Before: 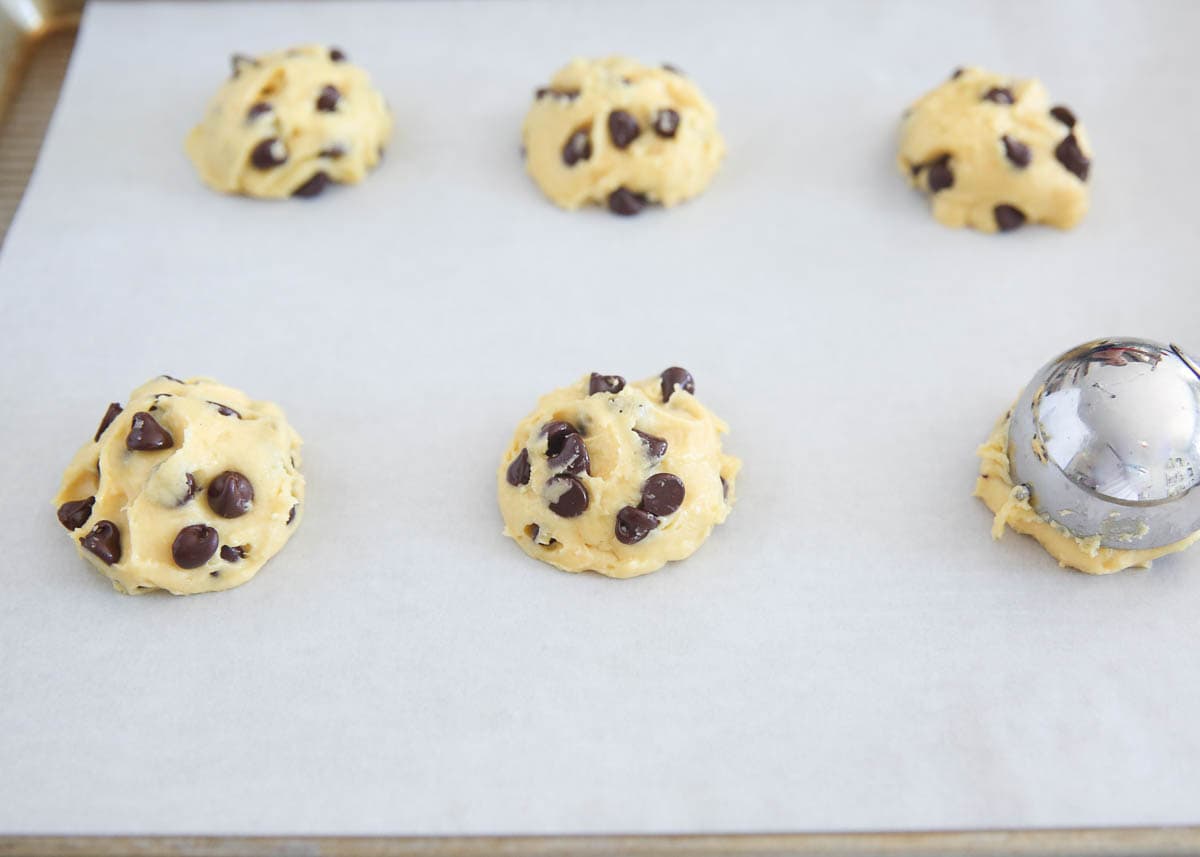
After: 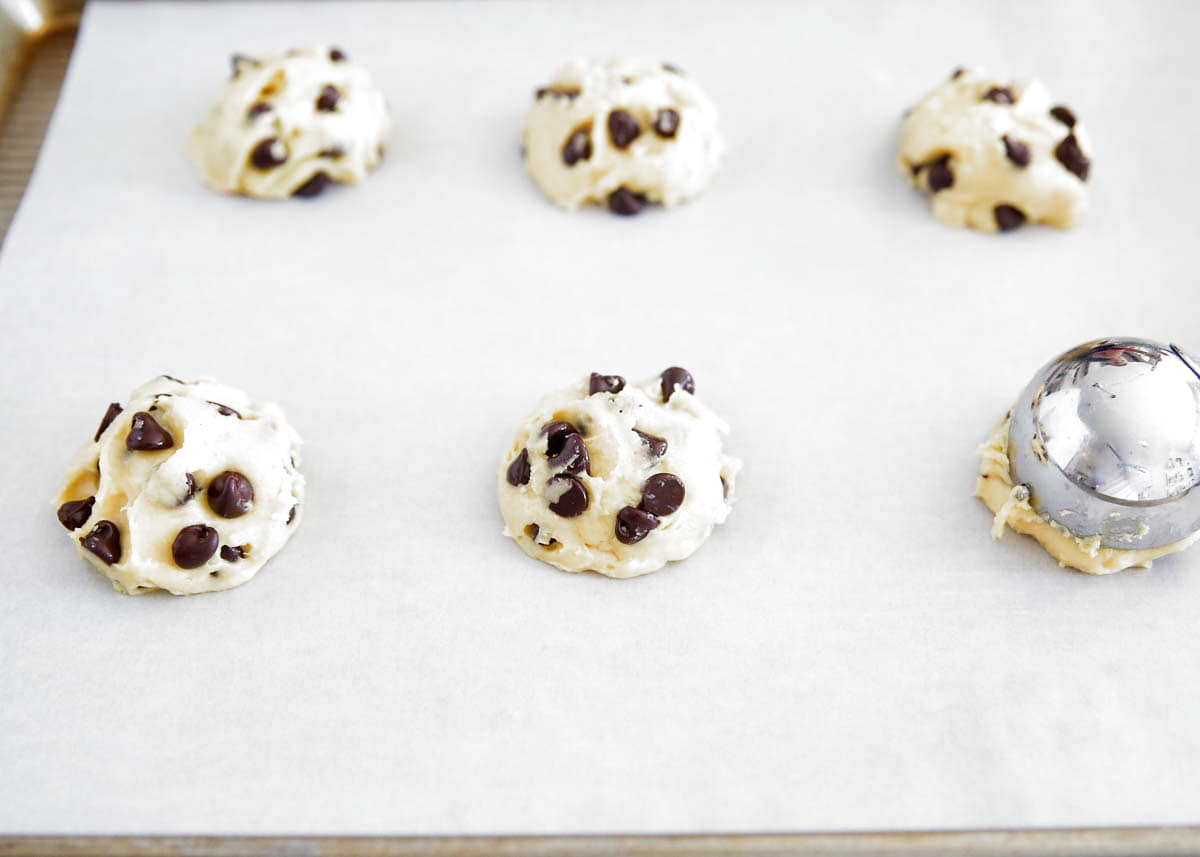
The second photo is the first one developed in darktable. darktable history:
filmic rgb: black relative exposure -8.2 EV, white relative exposure 2.2 EV, threshold 3 EV, hardness 7.11, latitude 75%, contrast 1.325, highlights saturation mix -2%, shadows ↔ highlights balance 30%, preserve chrominance no, color science v5 (2021), contrast in shadows safe, contrast in highlights safe, enable highlight reconstruction true
local contrast: mode bilateral grid, contrast 20, coarseness 50, detail 120%, midtone range 0.2
